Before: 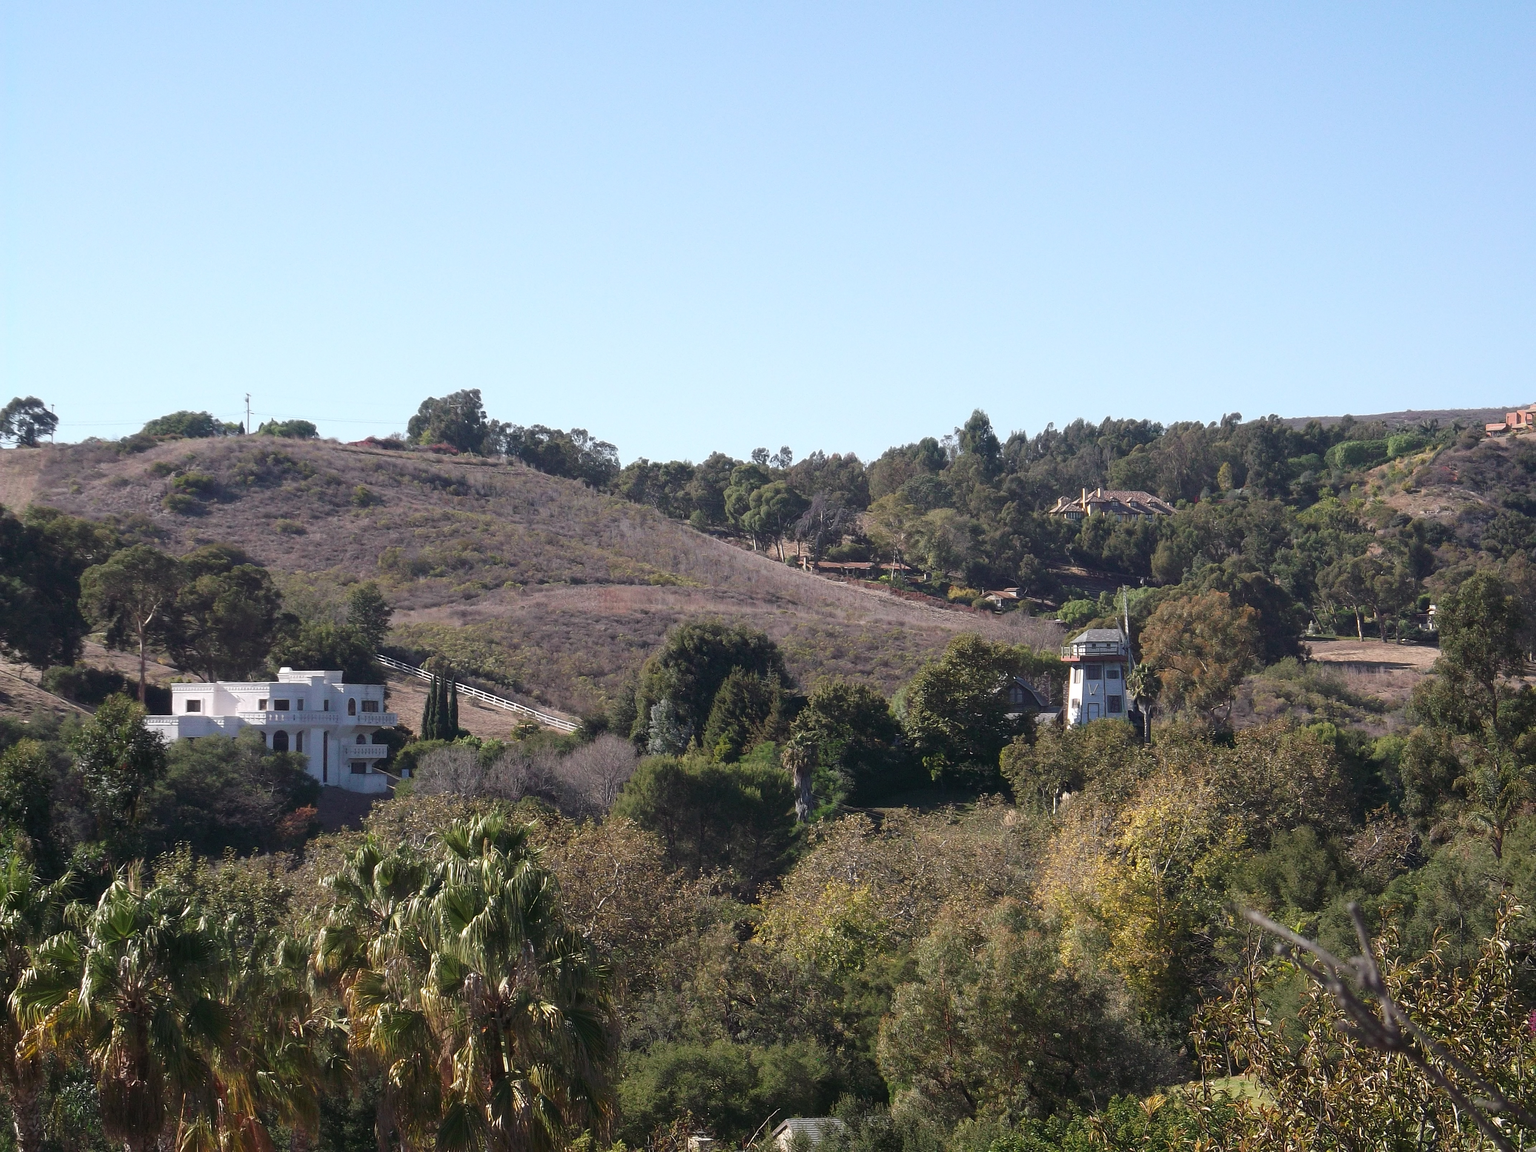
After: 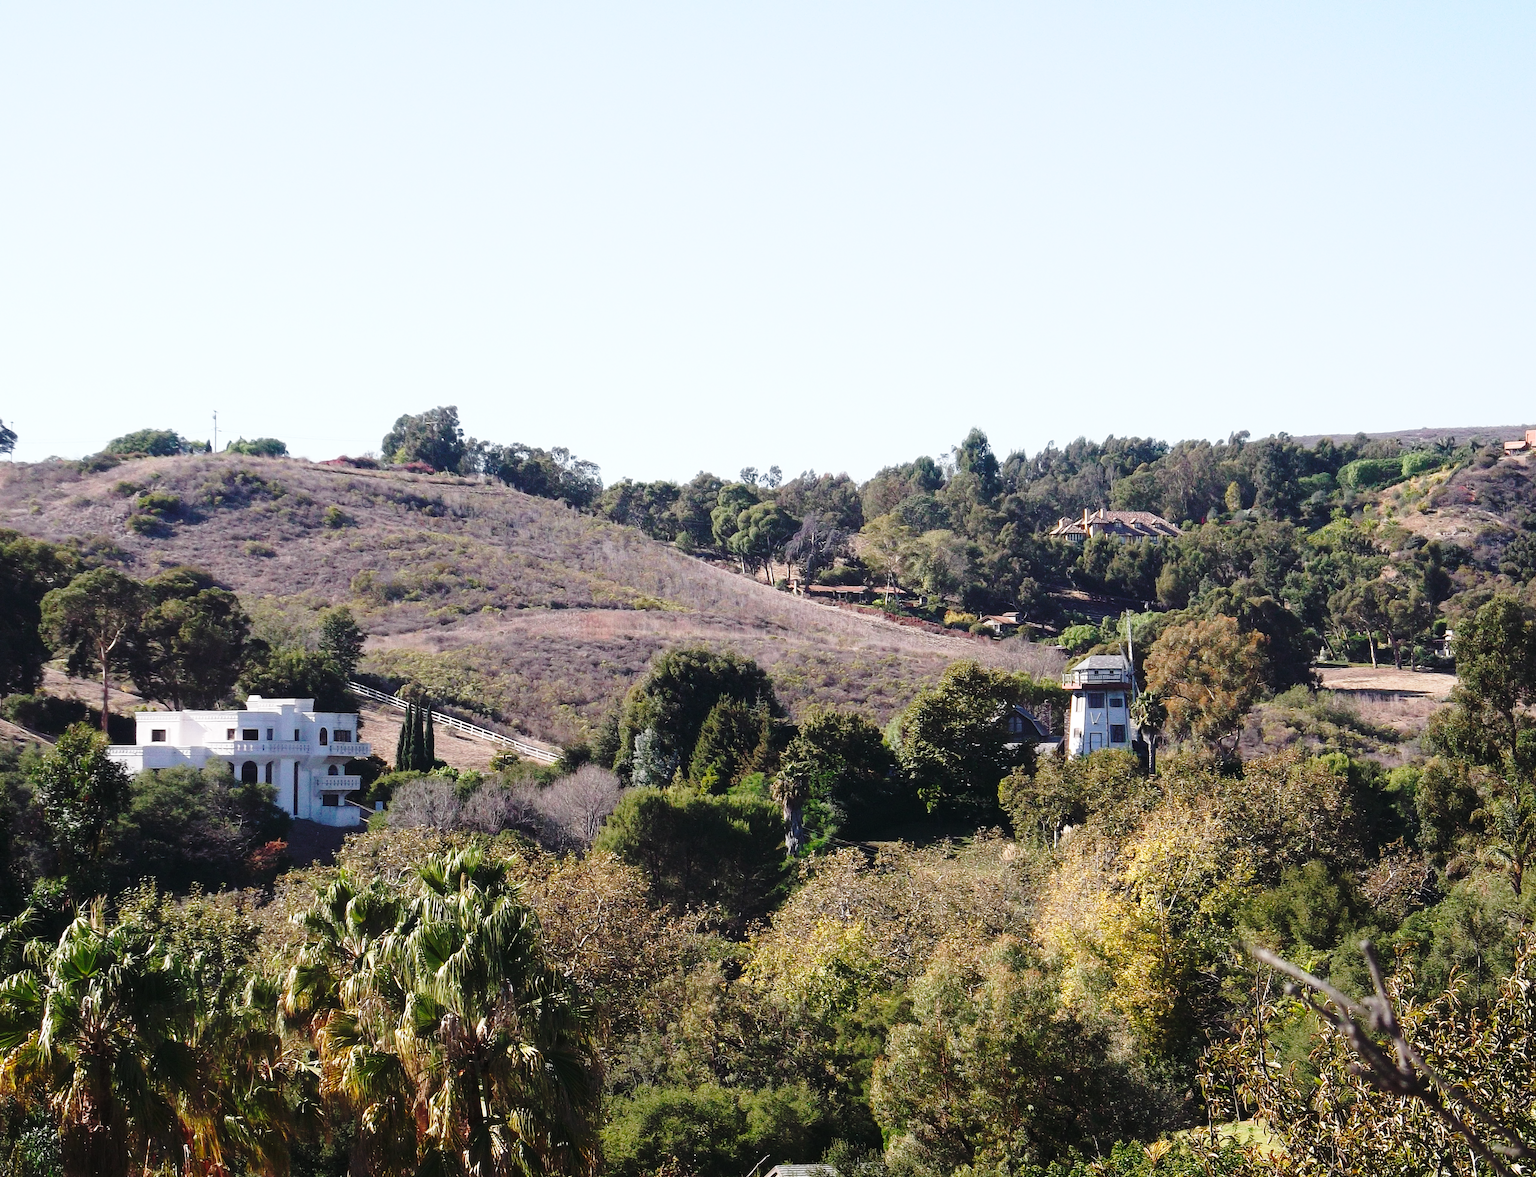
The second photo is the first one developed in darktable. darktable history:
crop and rotate: left 2.707%, right 1.275%, bottom 1.852%
base curve: curves: ch0 [(0, 0) (0.04, 0.03) (0.133, 0.232) (0.448, 0.748) (0.843, 0.968) (1, 1)], preserve colors none
